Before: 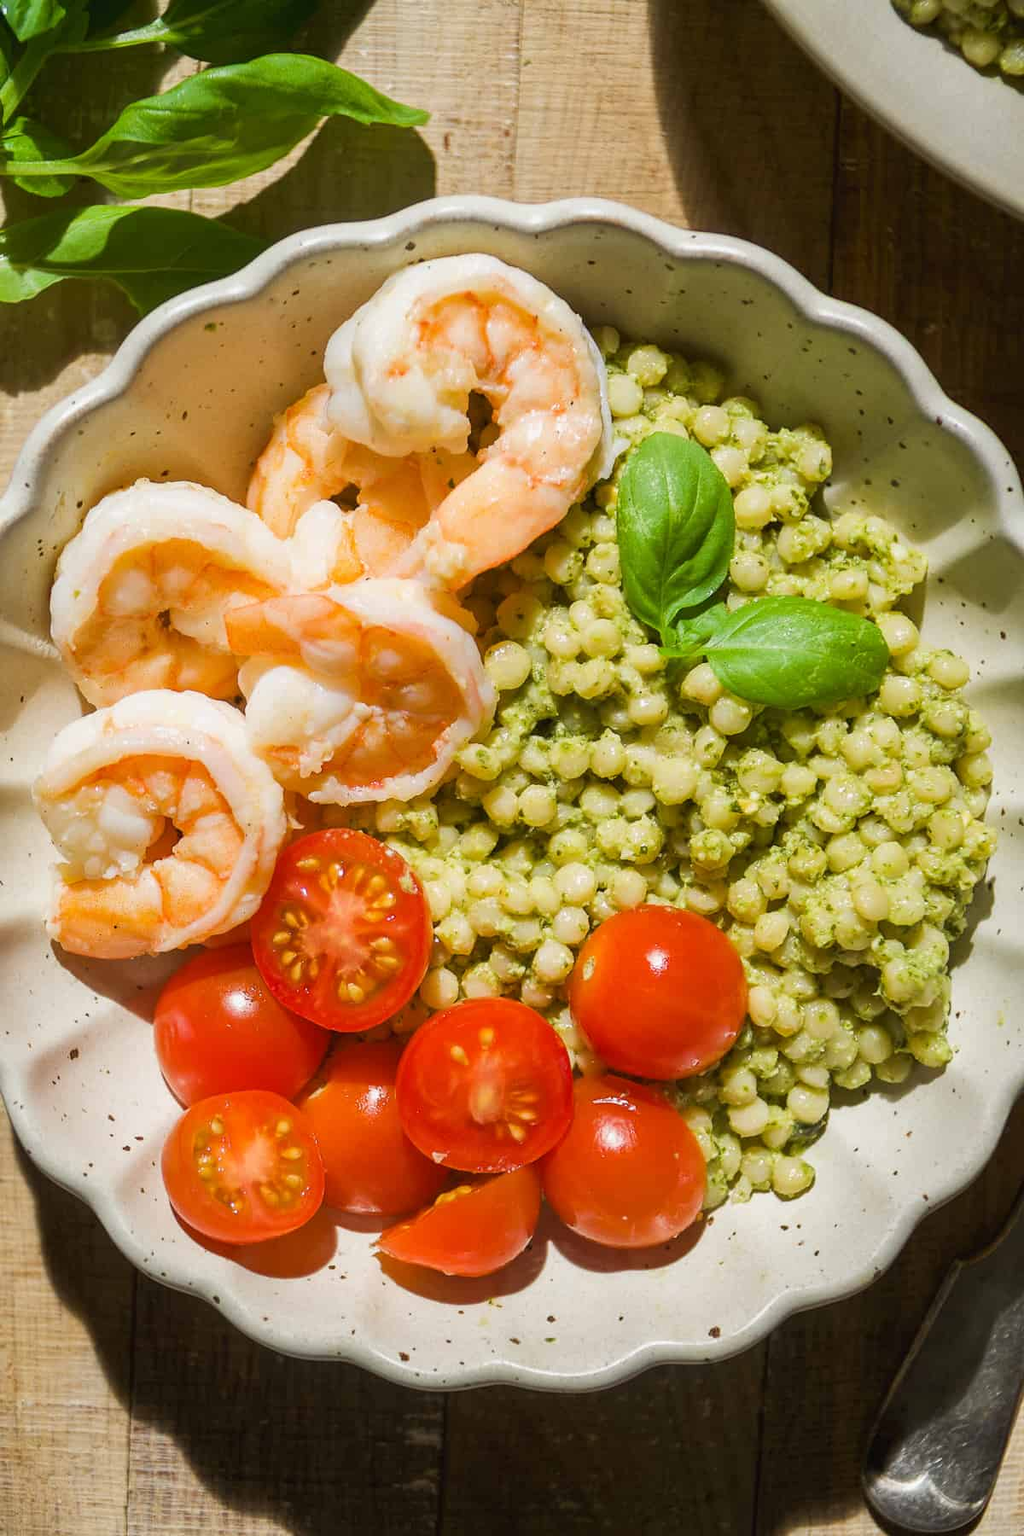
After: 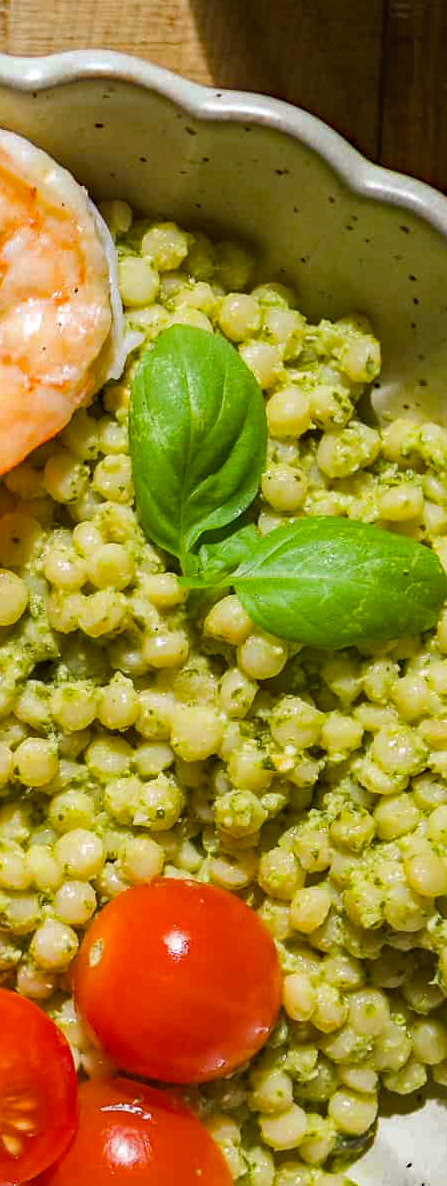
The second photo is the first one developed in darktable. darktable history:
crop and rotate: left 49.515%, top 10.127%, right 13.228%, bottom 23.959%
haze removal: strength 0.524, distance 0.921, compatibility mode true, adaptive false
